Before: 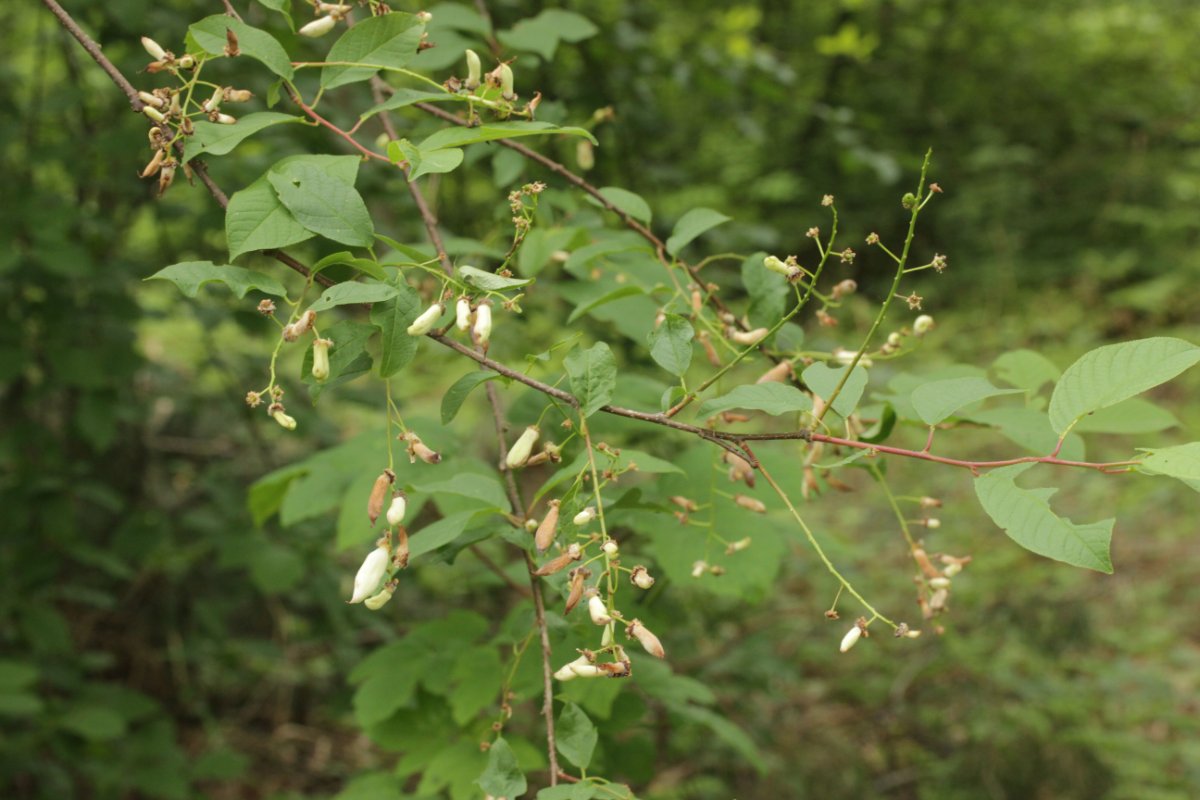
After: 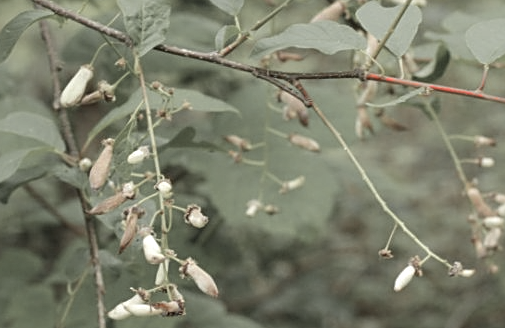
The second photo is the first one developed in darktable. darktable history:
sharpen: on, module defaults
crop: left 37.221%, top 45.169%, right 20.63%, bottom 13.777%
local contrast: highlights 100%, shadows 100%, detail 120%, midtone range 0.2
color zones: curves: ch1 [(0, 0.831) (0.08, 0.771) (0.157, 0.268) (0.241, 0.207) (0.562, -0.005) (0.714, -0.013) (0.876, 0.01) (1, 0.831)]
